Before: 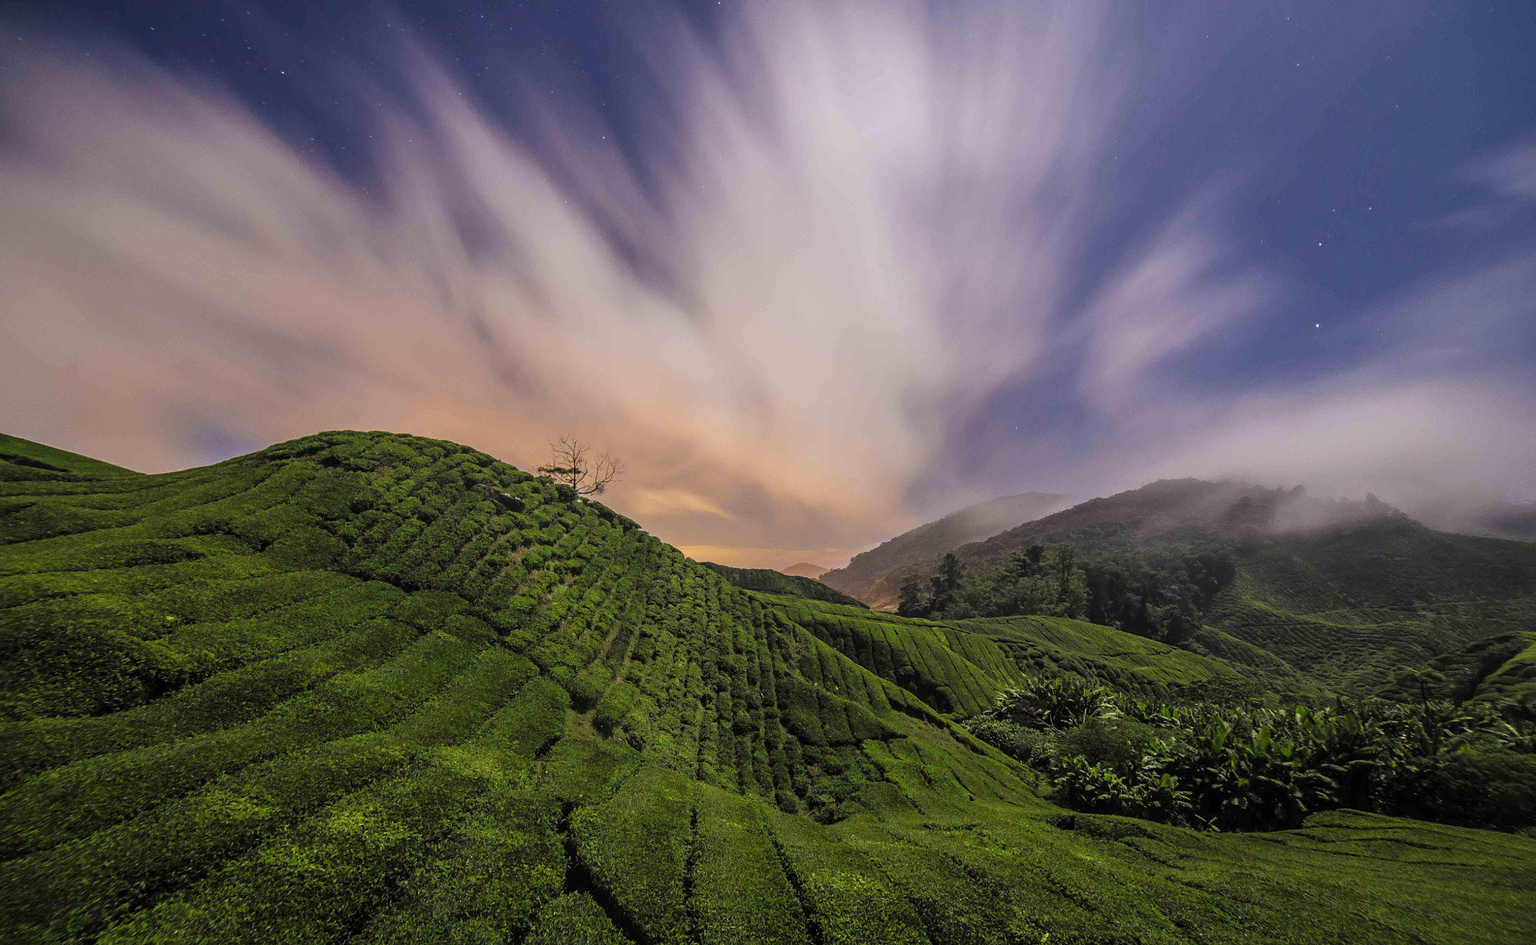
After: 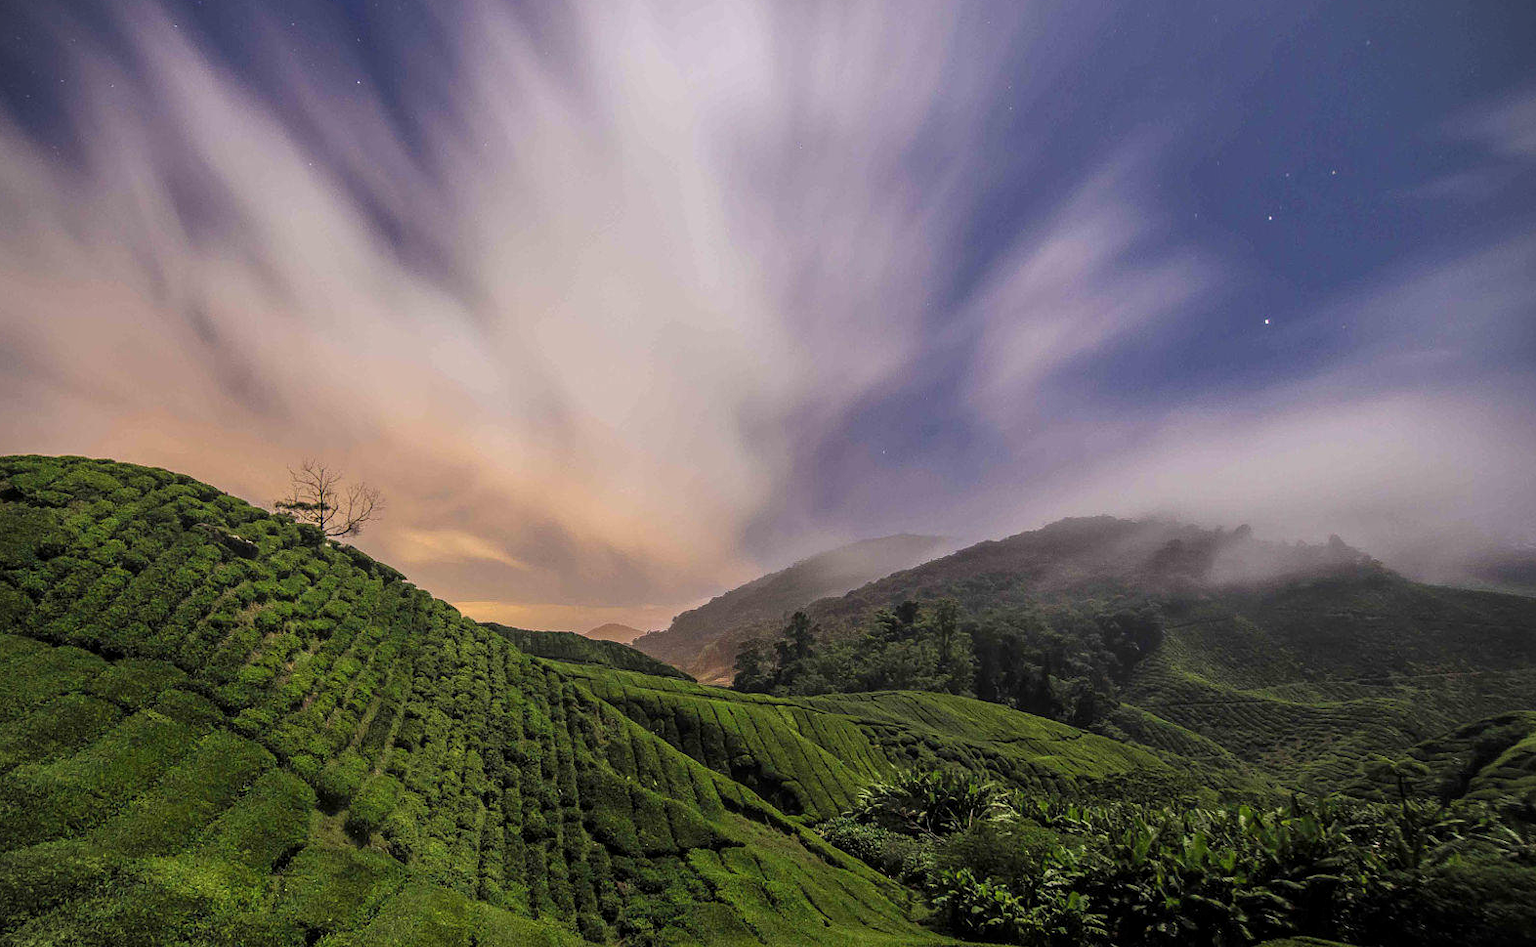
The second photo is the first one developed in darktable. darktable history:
vignetting: fall-off start 91.24%, unbound false
local contrast: highlights 106%, shadows 98%, detail 119%, midtone range 0.2
crop and rotate: left 20.956%, top 7.784%, right 0.436%, bottom 13.364%
